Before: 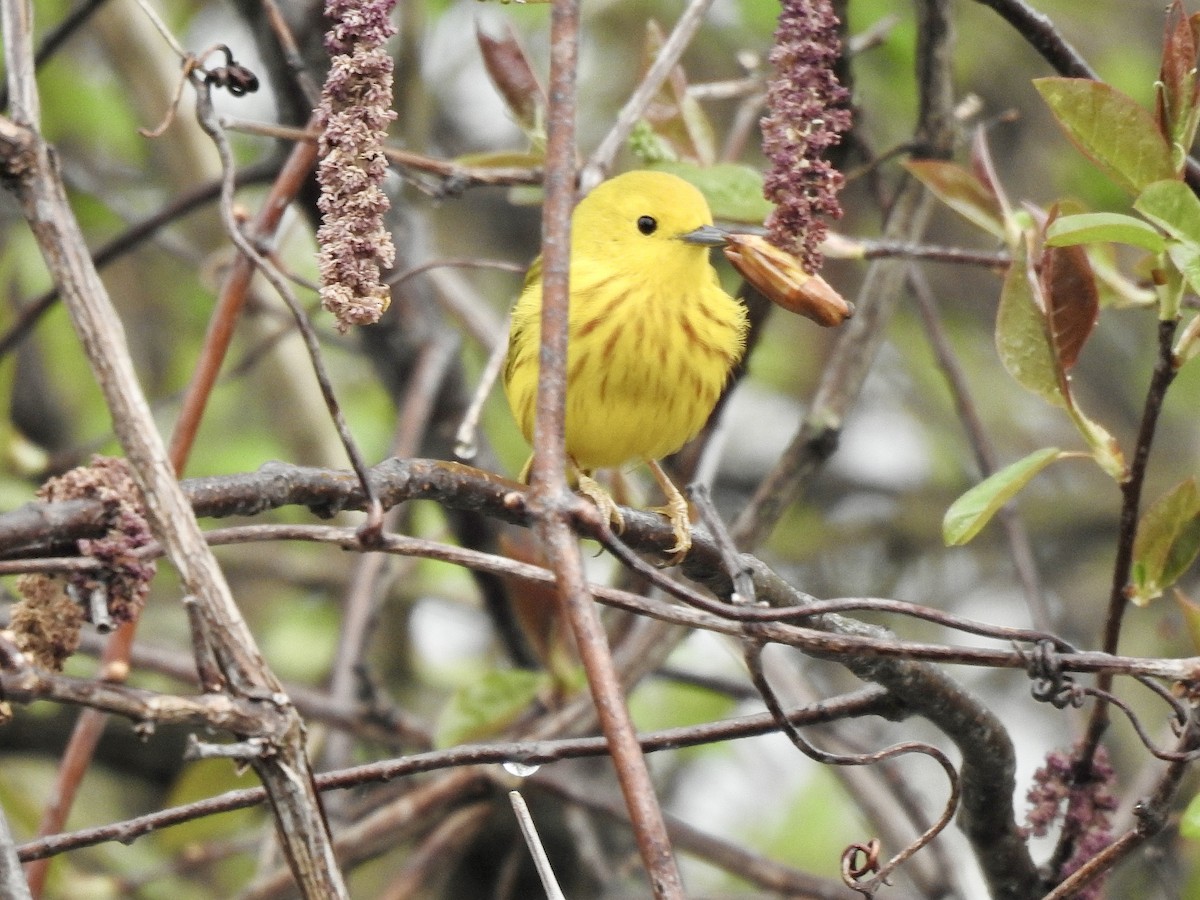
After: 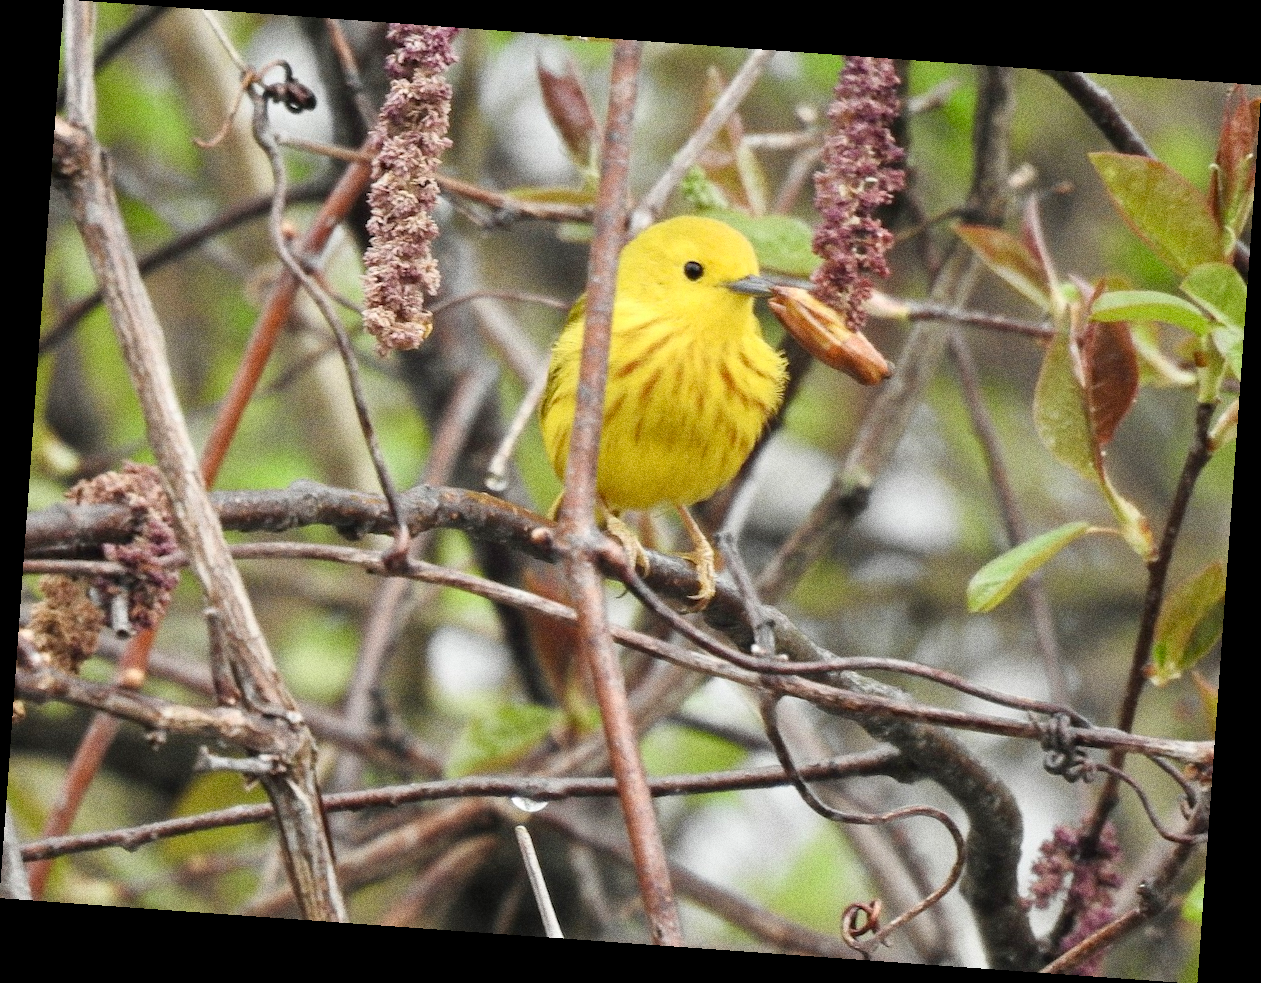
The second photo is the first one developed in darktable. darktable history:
grain: coarseness 0.09 ISO, strength 40%
rotate and perspective: rotation 4.1°, automatic cropping off
